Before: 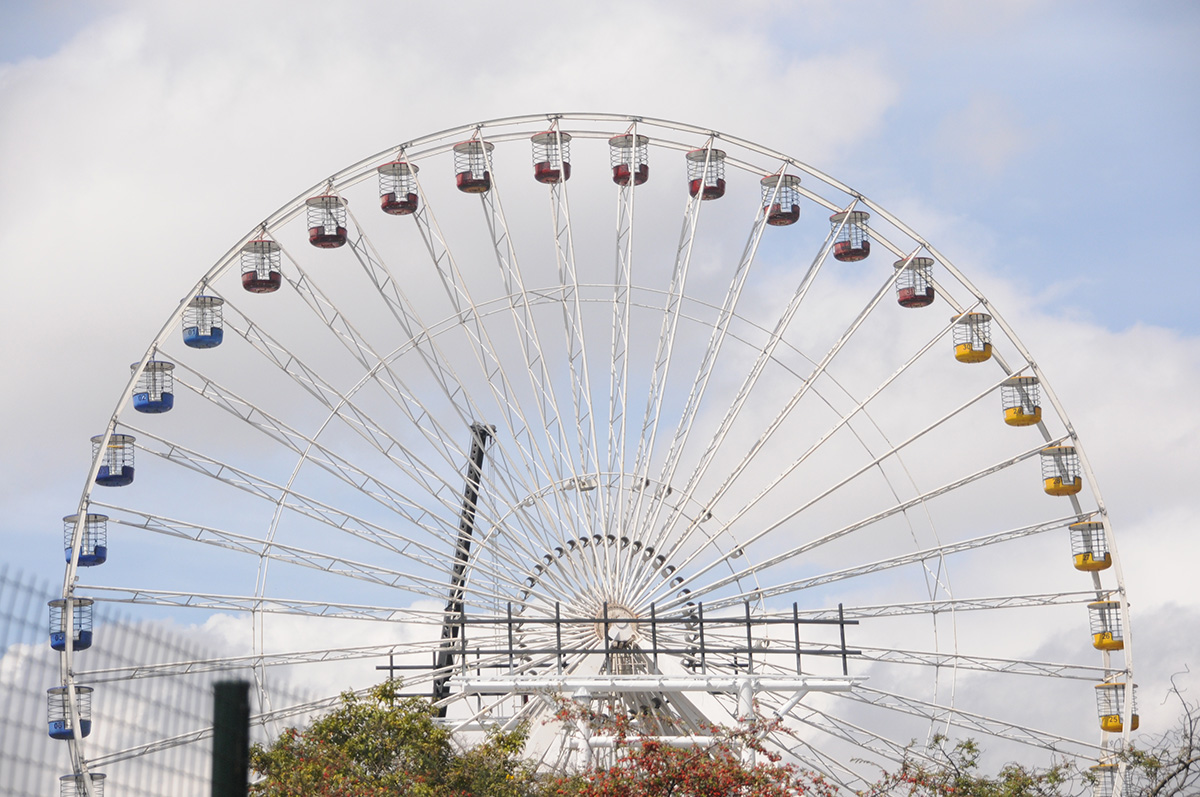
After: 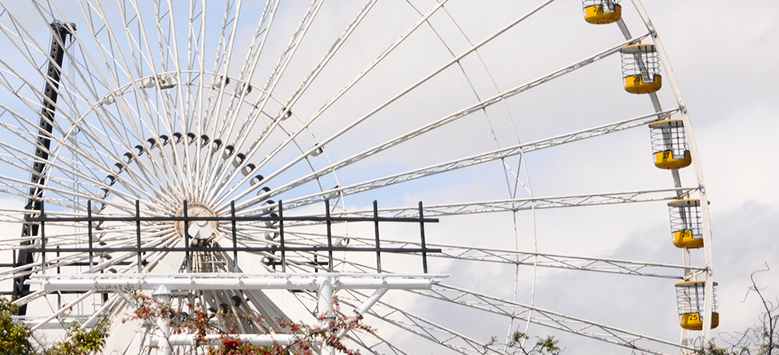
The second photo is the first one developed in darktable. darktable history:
contrast brightness saturation: contrast 0.215, brightness -0.102, saturation 0.207
levels: mode automatic, levels [0, 0.281, 0.562]
crop and rotate: left 35.079%, top 50.537%, bottom 4.917%
